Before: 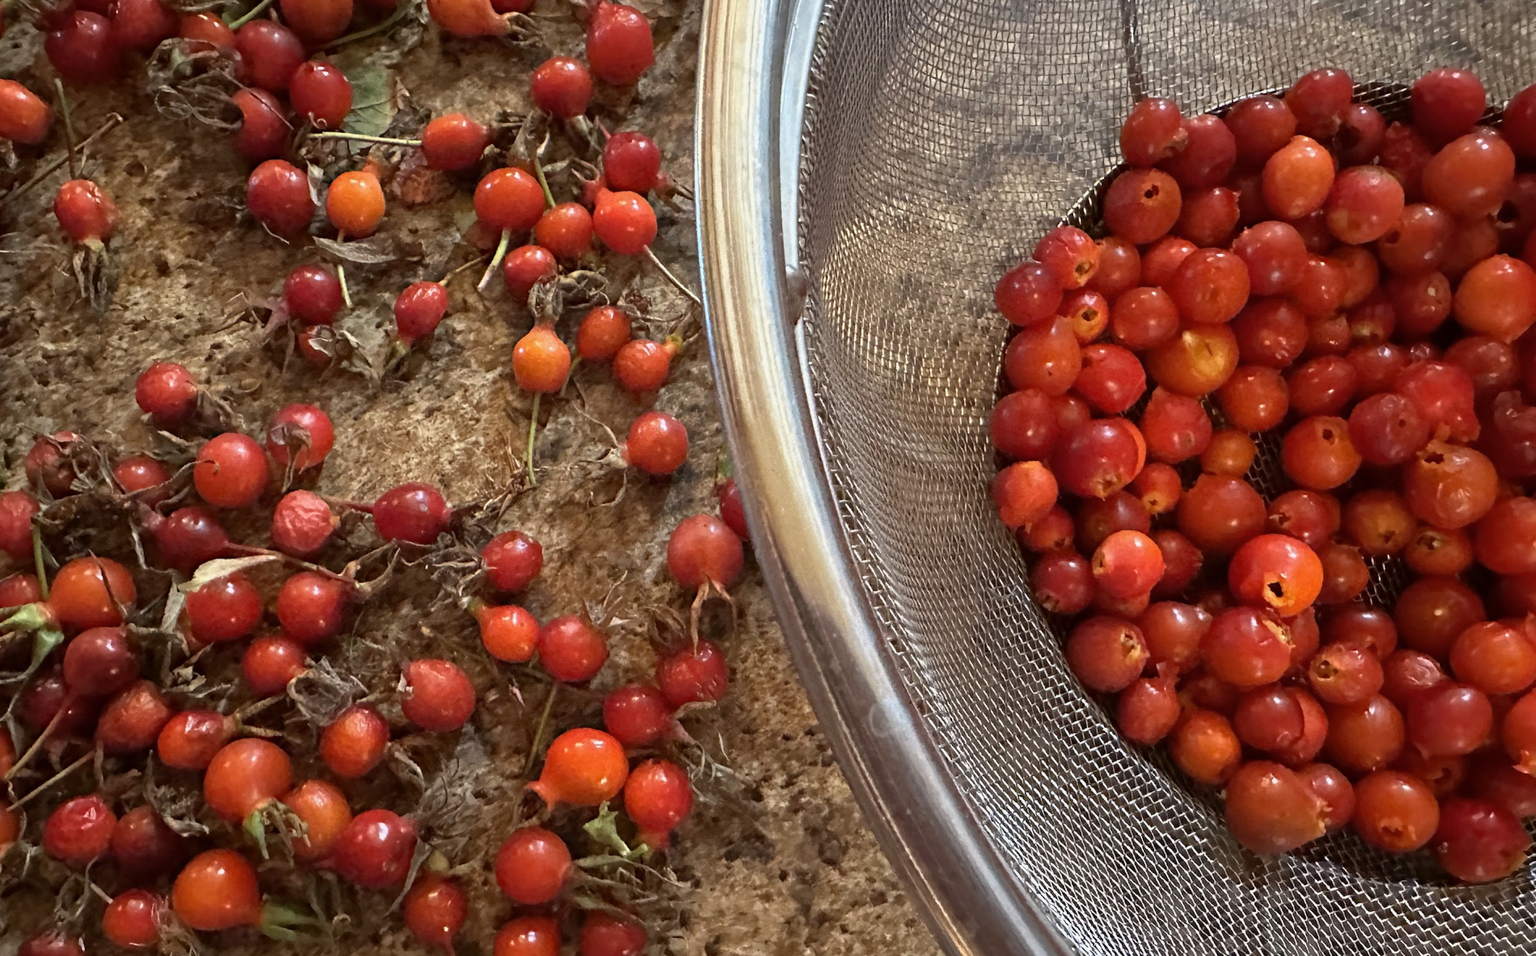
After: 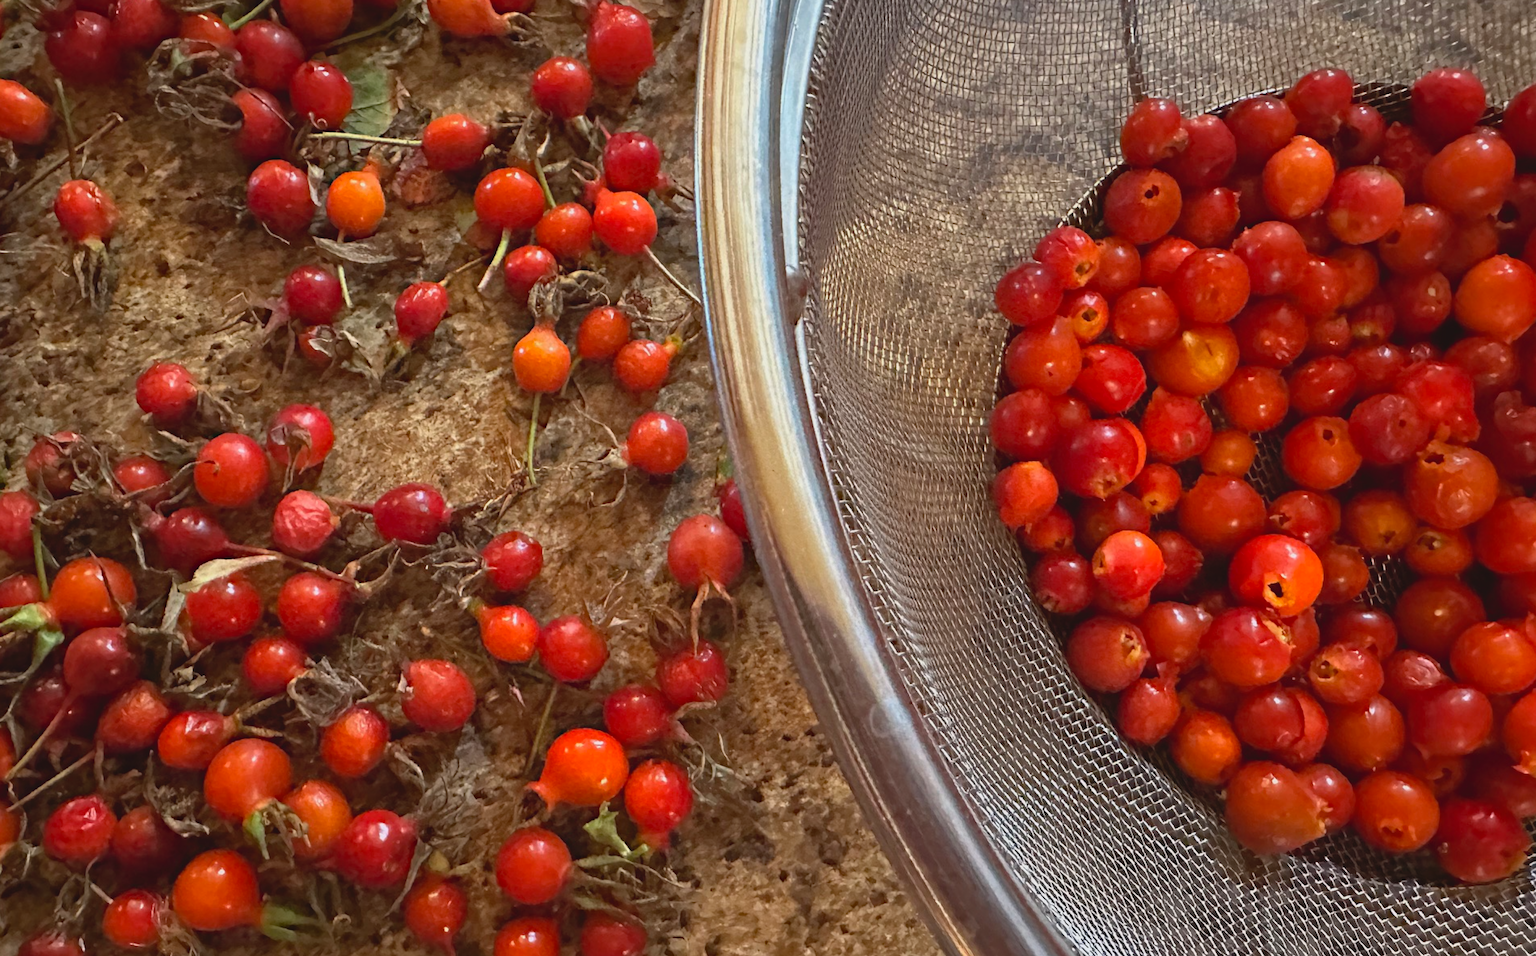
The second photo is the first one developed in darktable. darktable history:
haze removal: compatibility mode true, adaptive false
contrast brightness saturation: contrast -0.11
